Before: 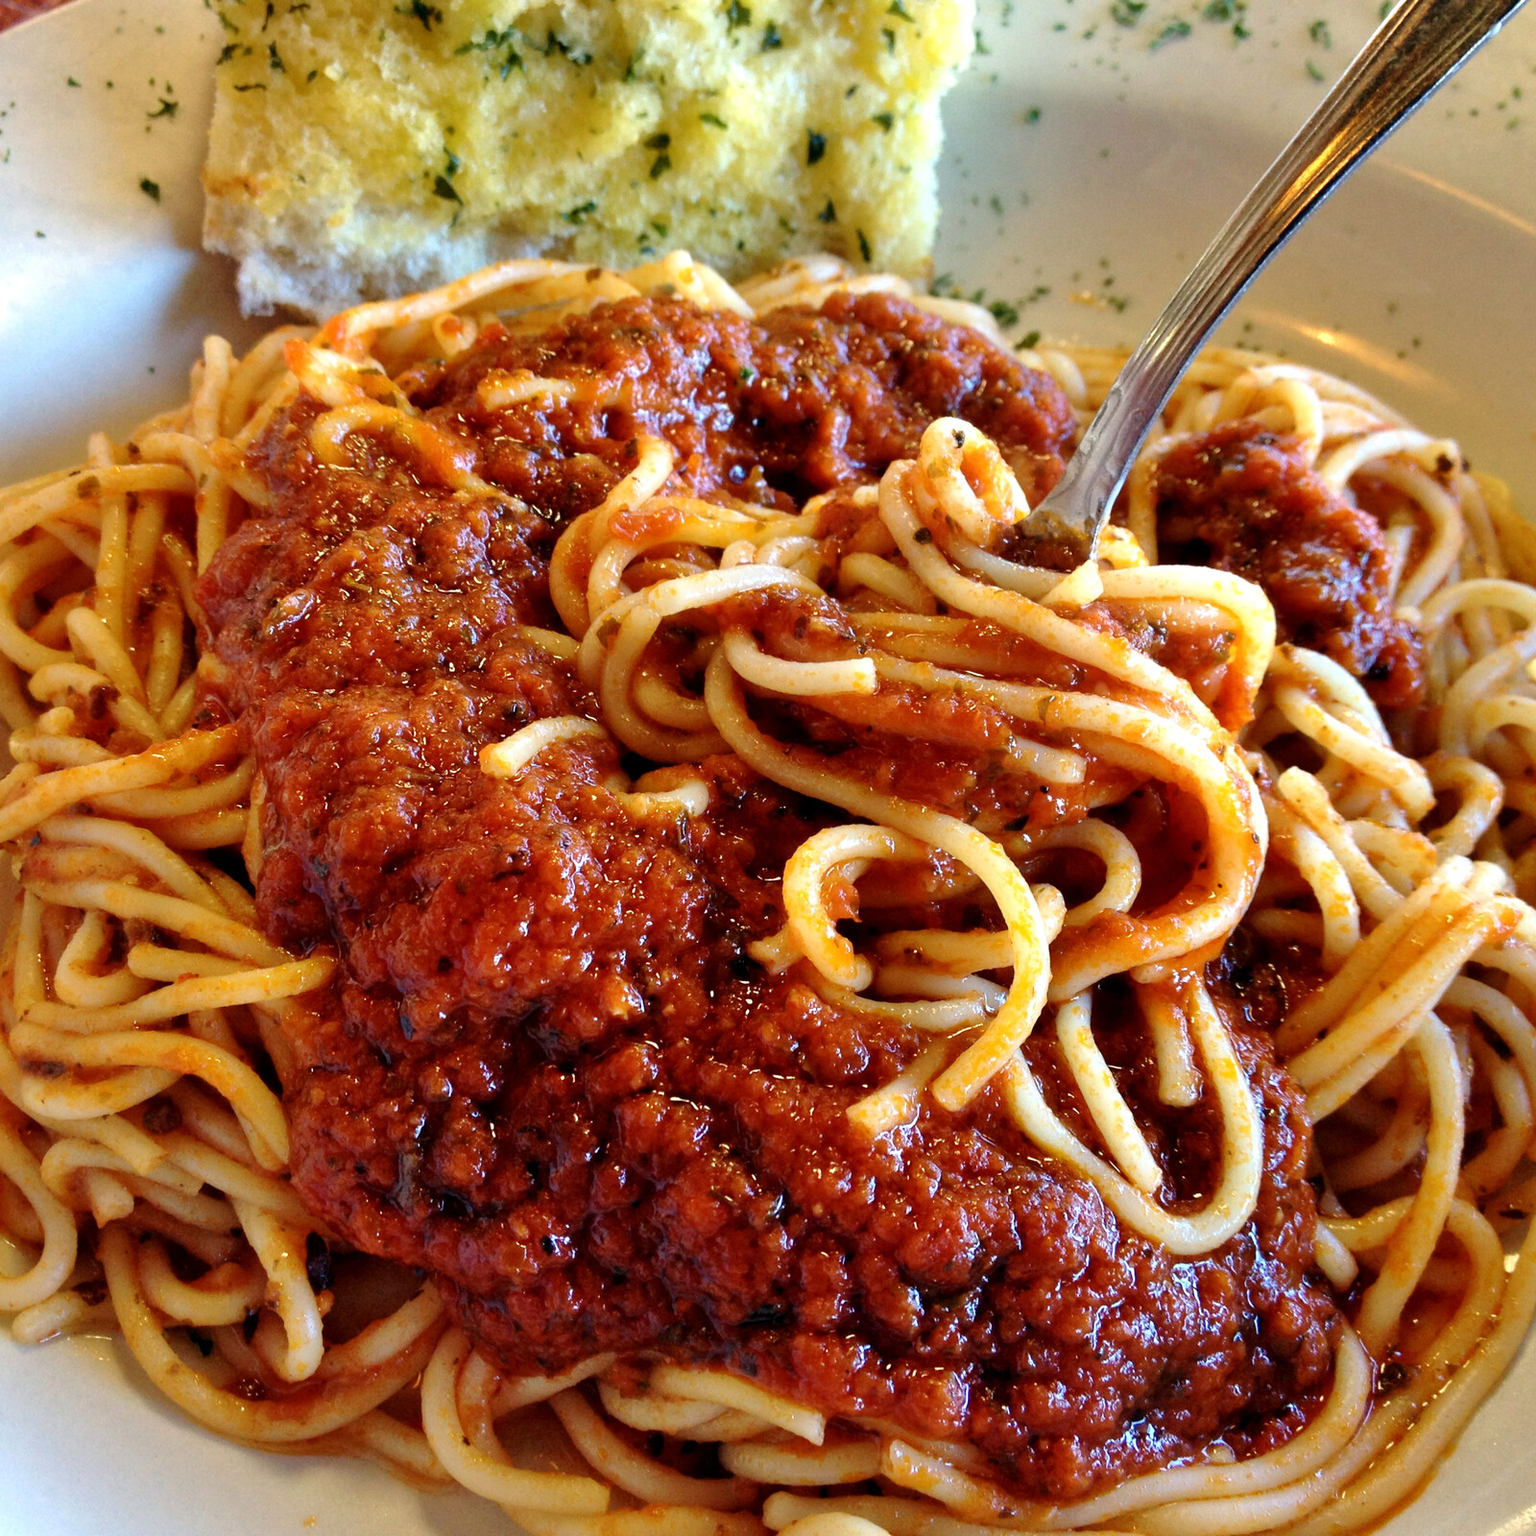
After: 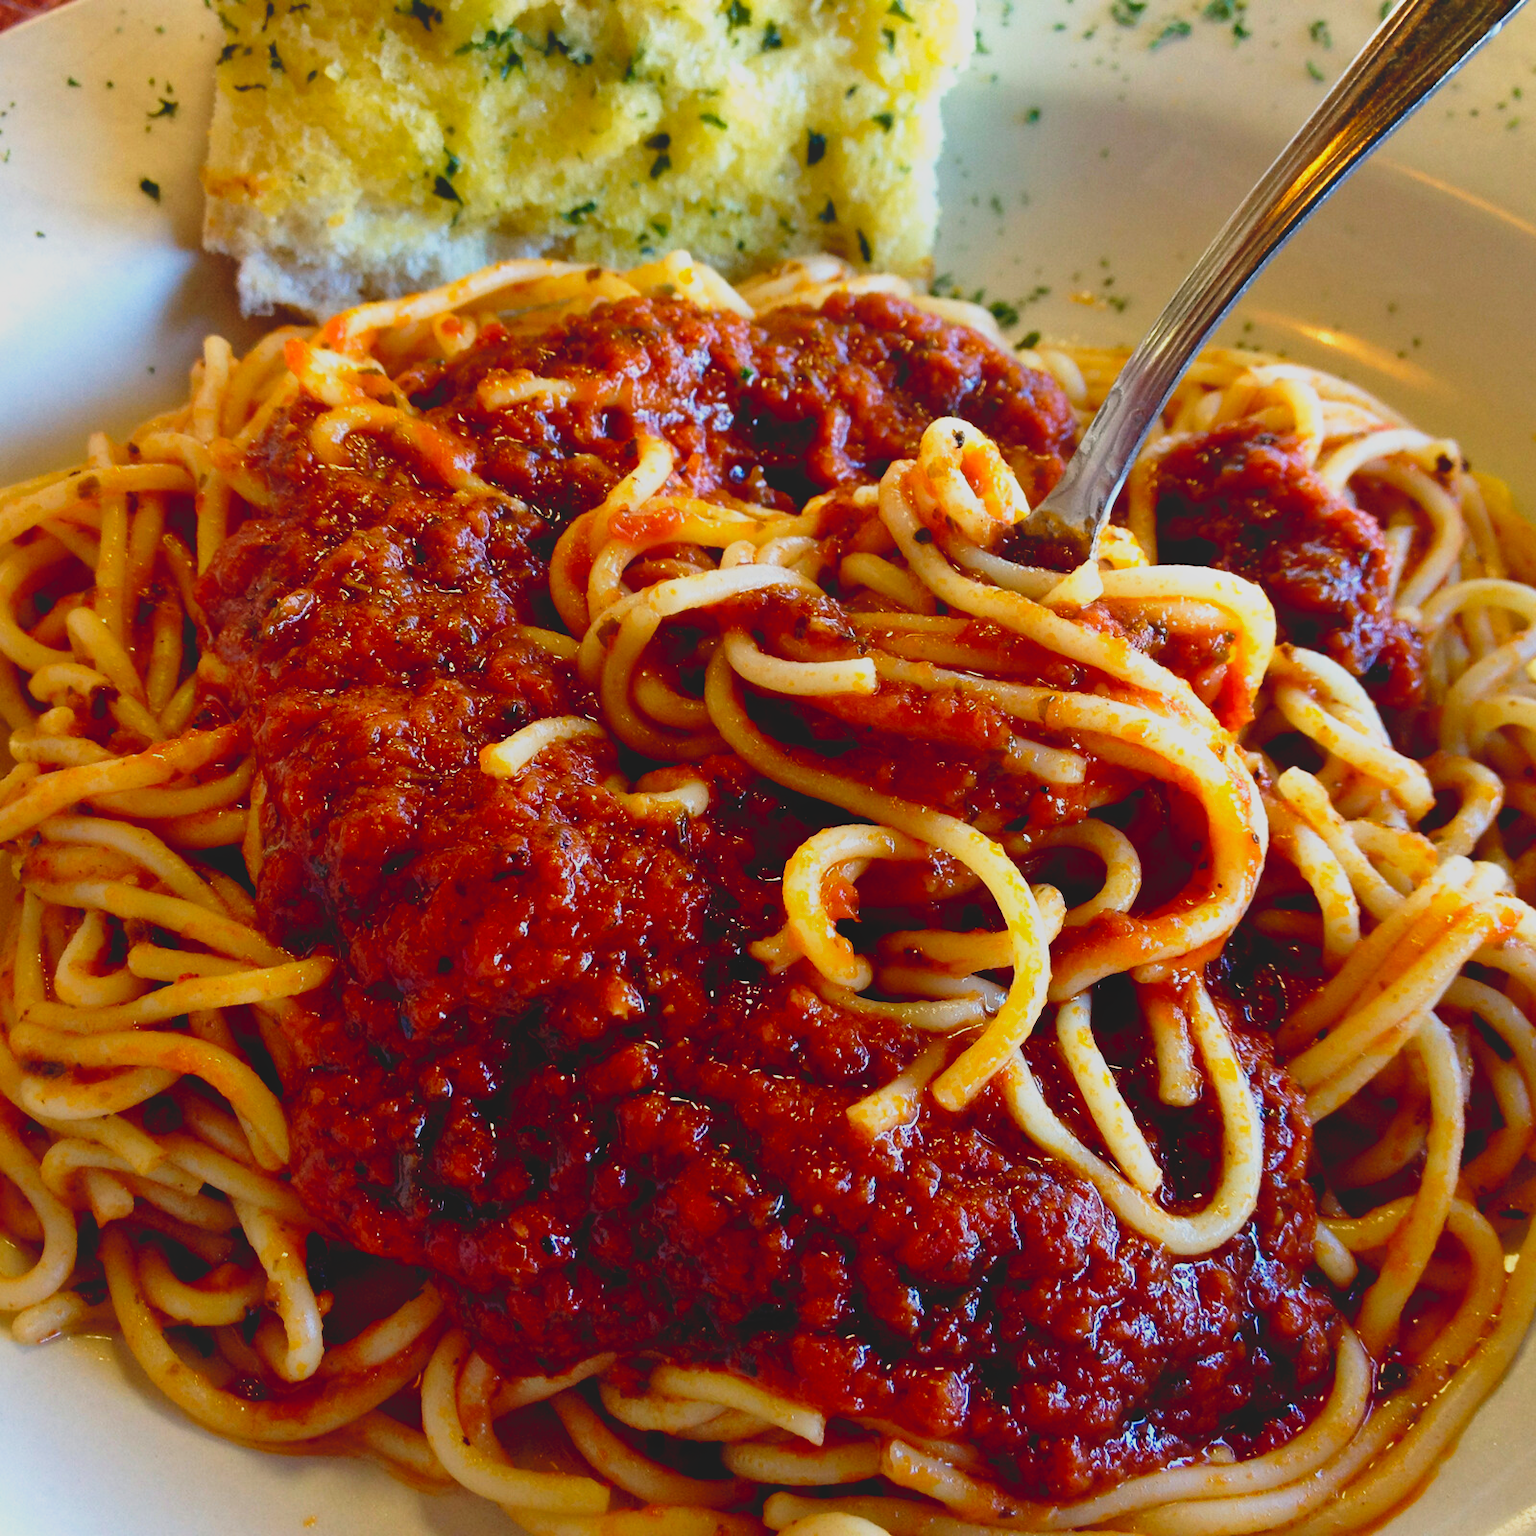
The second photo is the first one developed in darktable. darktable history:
levels: black 3.83%
tone equalizer: -8 EV 0.225 EV, -7 EV 0.422 EV, -6 EV 0.401 EV, -5 EV 0.279 EV, -3 EV -0.273 EV, -2 EV -0.442 EV, -1 EV -0.393 EV, +0 EV -0.234 EV
tone curve: curves: ch0 [(0, 0) (0.003, 0) (0.011, 0.001) (0.025, 0.002) (0.044, 0.004) (0.069, 0.006) (0.1, 0.009) (0.136, 0.03) (0.177, 0.076) (0.224, 0.13) (0.277, 0.202) (0.335, 0.28) (0.399, 0.367) (0.468, 0.46) (0.543, 0.562) (0.623, 0.67) (0.709, 0.787) (0.801, 0.889) (0.898, 0.972) (1, 1)], preserve colors none
local contrast: detail 72%
